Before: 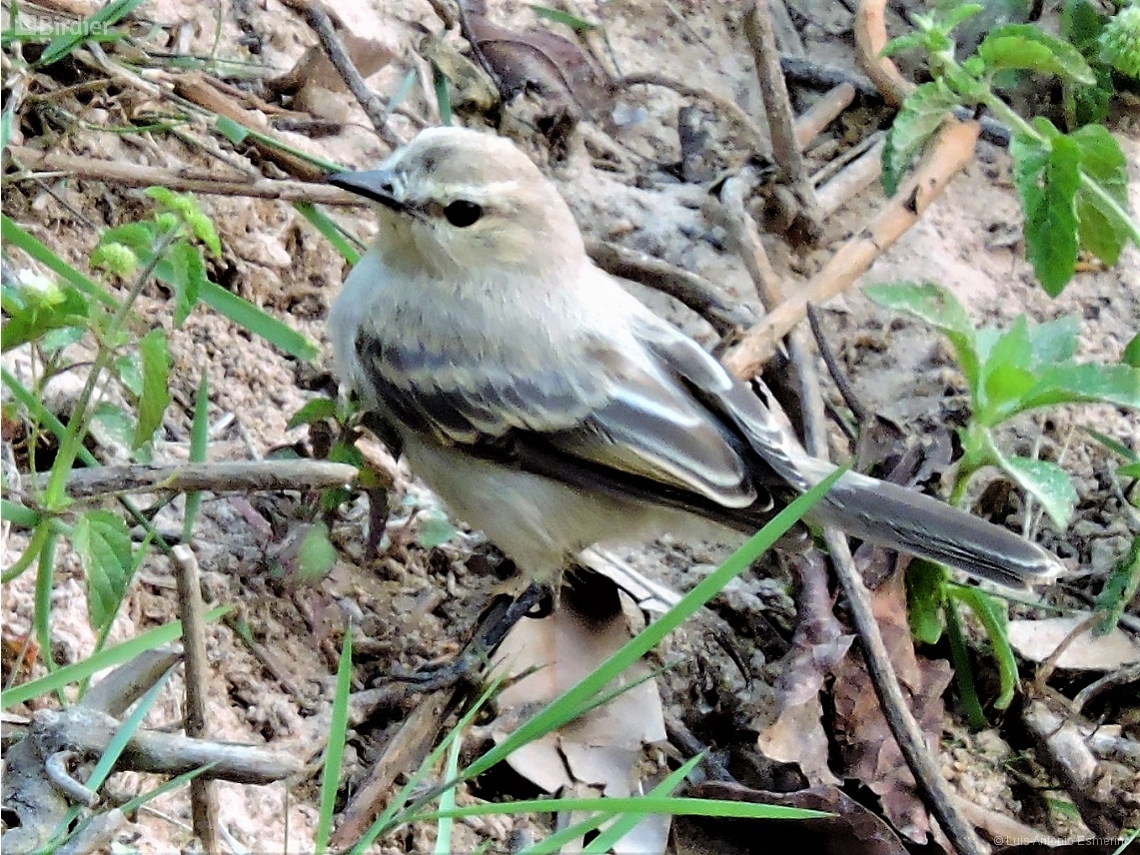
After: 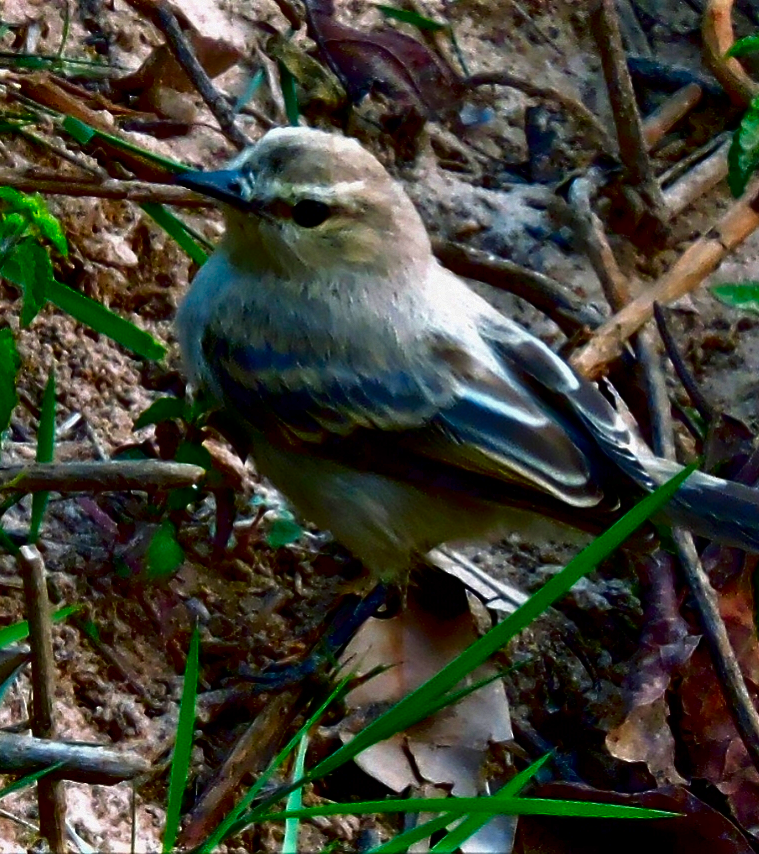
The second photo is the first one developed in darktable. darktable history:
crop and rotate: left 13.445%, right 19.934%
contrast brightness saturation: brightness -0.985, saturation 1
